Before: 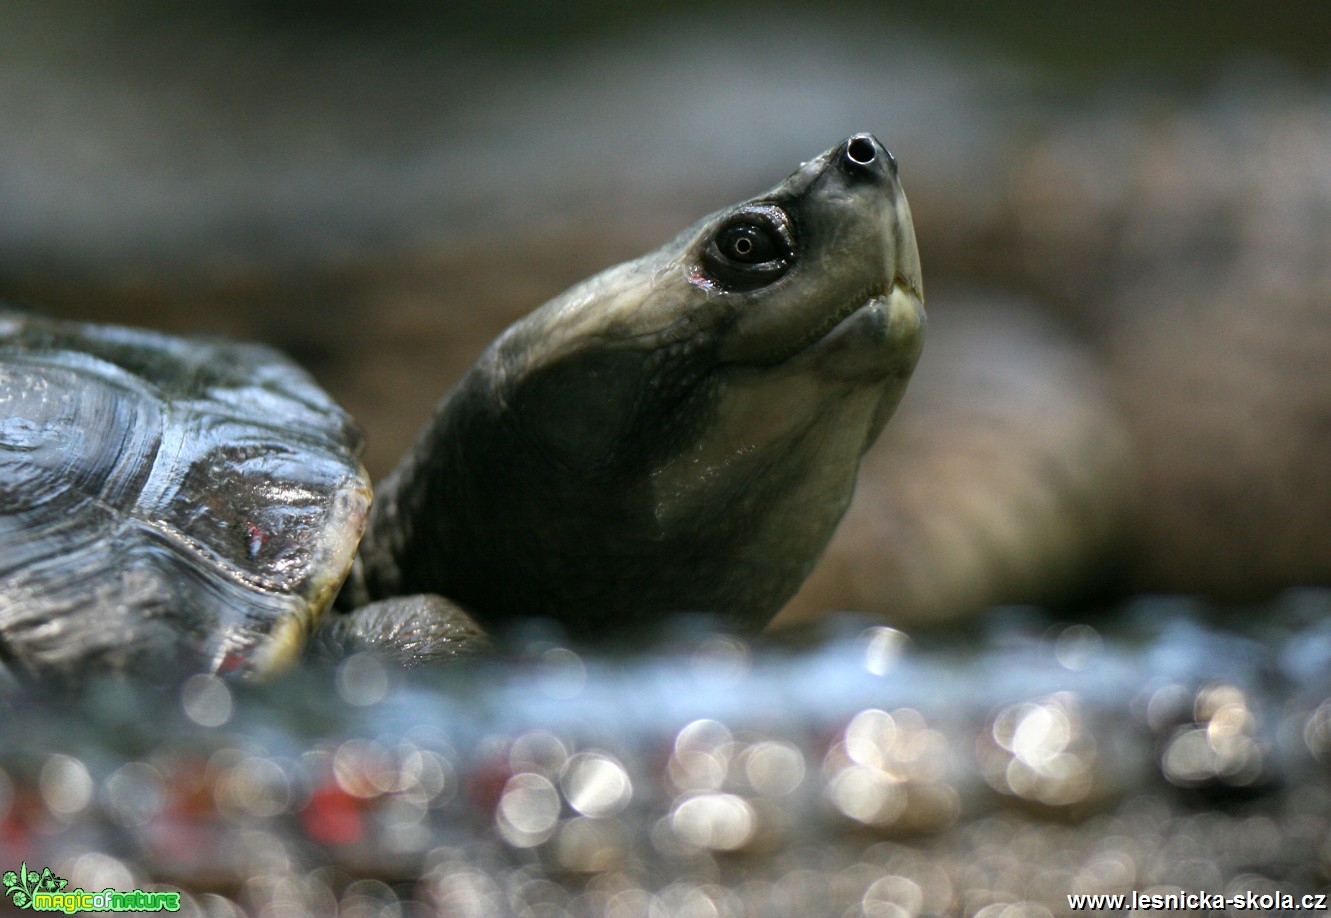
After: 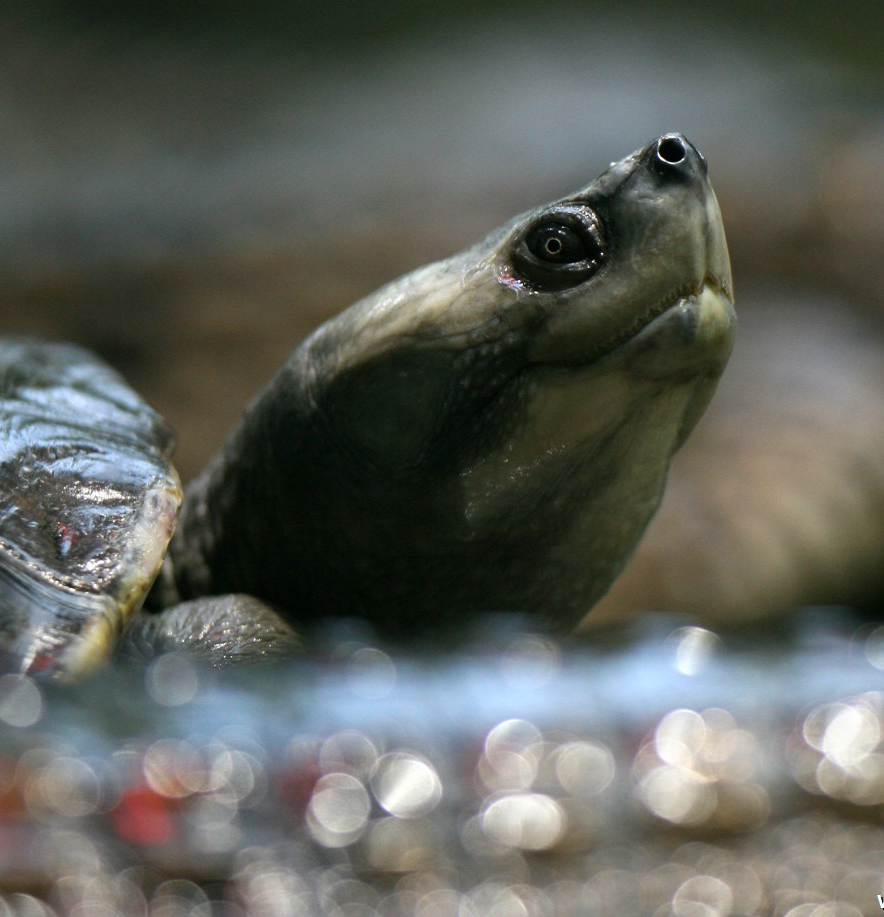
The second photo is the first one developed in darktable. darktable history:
crop and rotate: left 14.315%, right 19.224%
